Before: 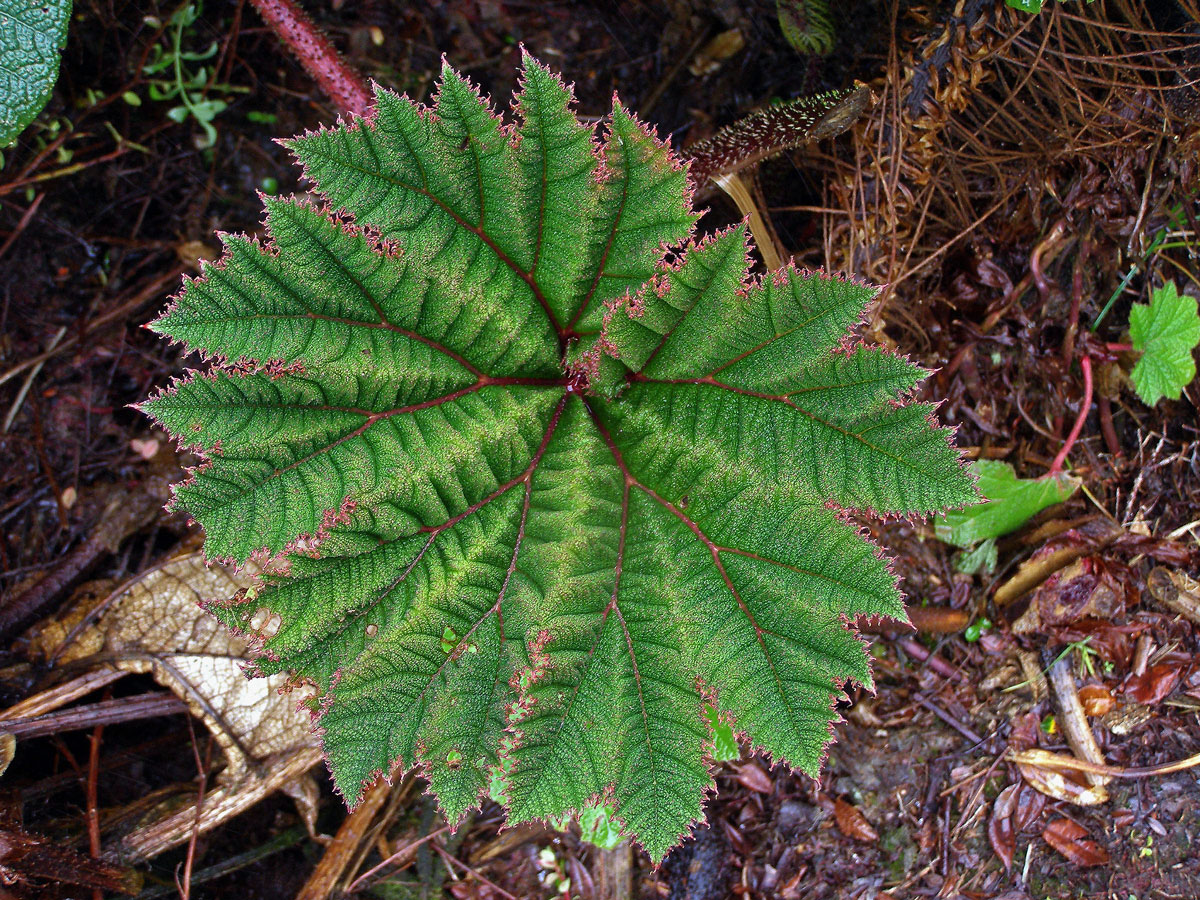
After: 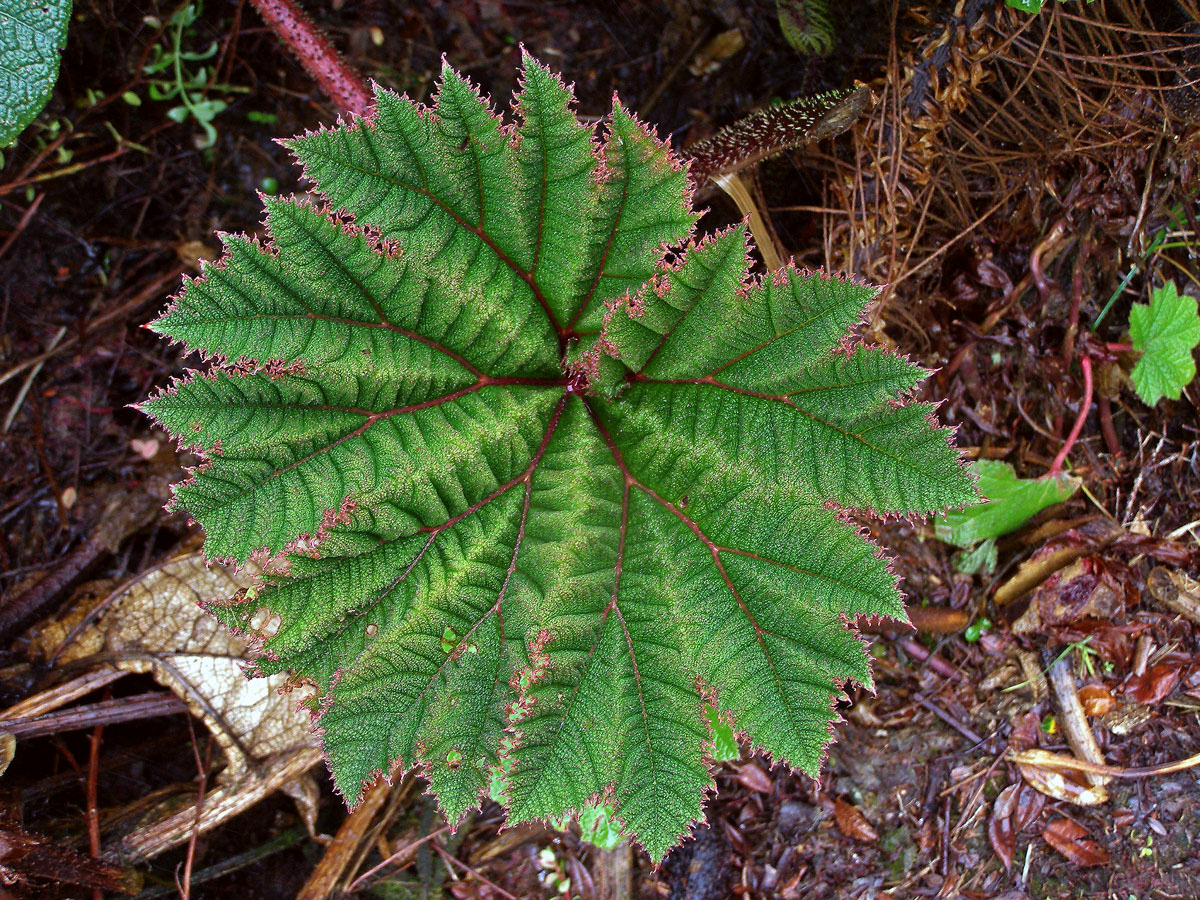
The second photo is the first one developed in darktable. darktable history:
shadows and highlights: shadows 11.54, white point adjustment 1.29, highlights color adjustment 56.21%, soften with gaussian
color correction: highlights a* -2.8, highlights b* -1.97, shadows a* 2.03, shadows b* 2.87
